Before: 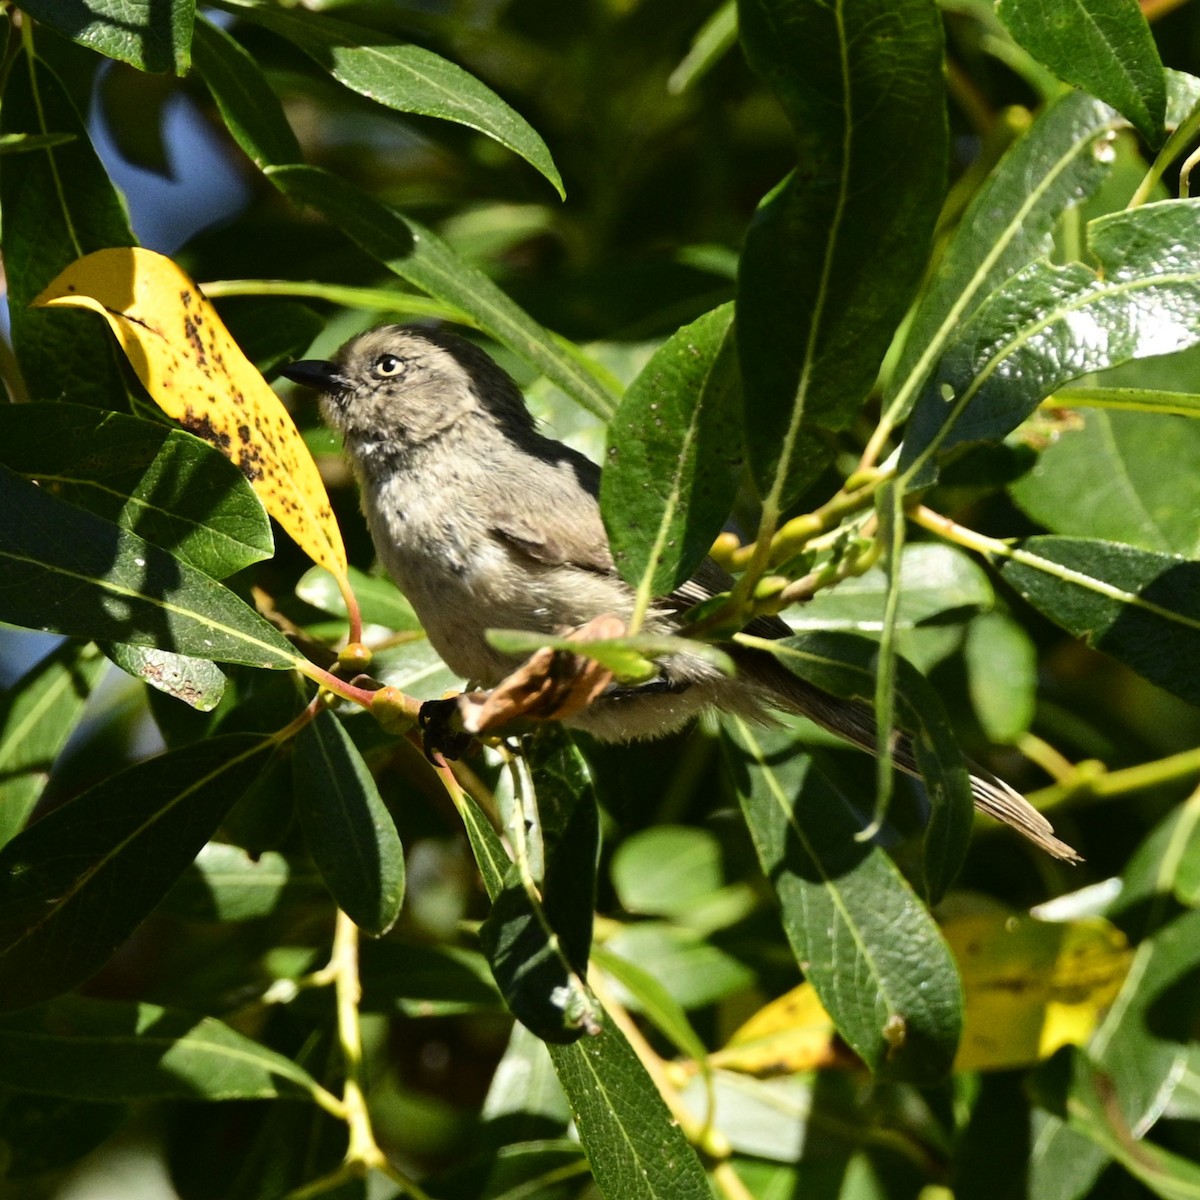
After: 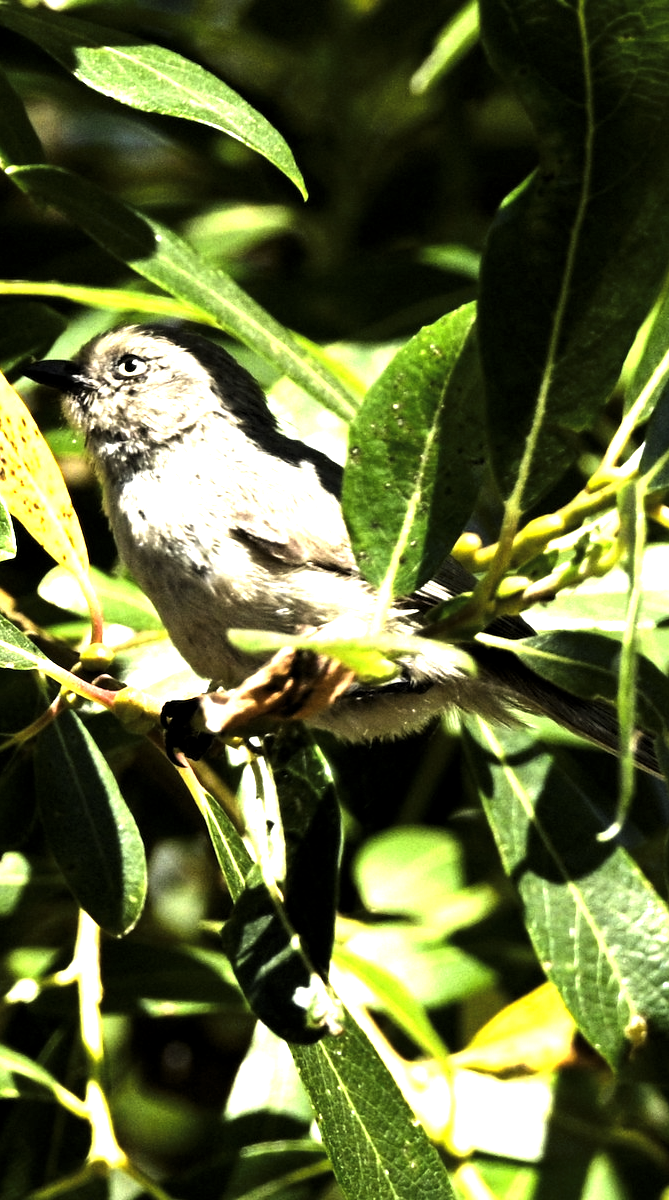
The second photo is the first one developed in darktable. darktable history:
levels: white 99.9%, levels [0.101, 0.578, 0.953]
crop: left 21.537%, right 22.704%
exposure: black level correction 0, exposure 1.288 EV, compensate highlight preservation false
